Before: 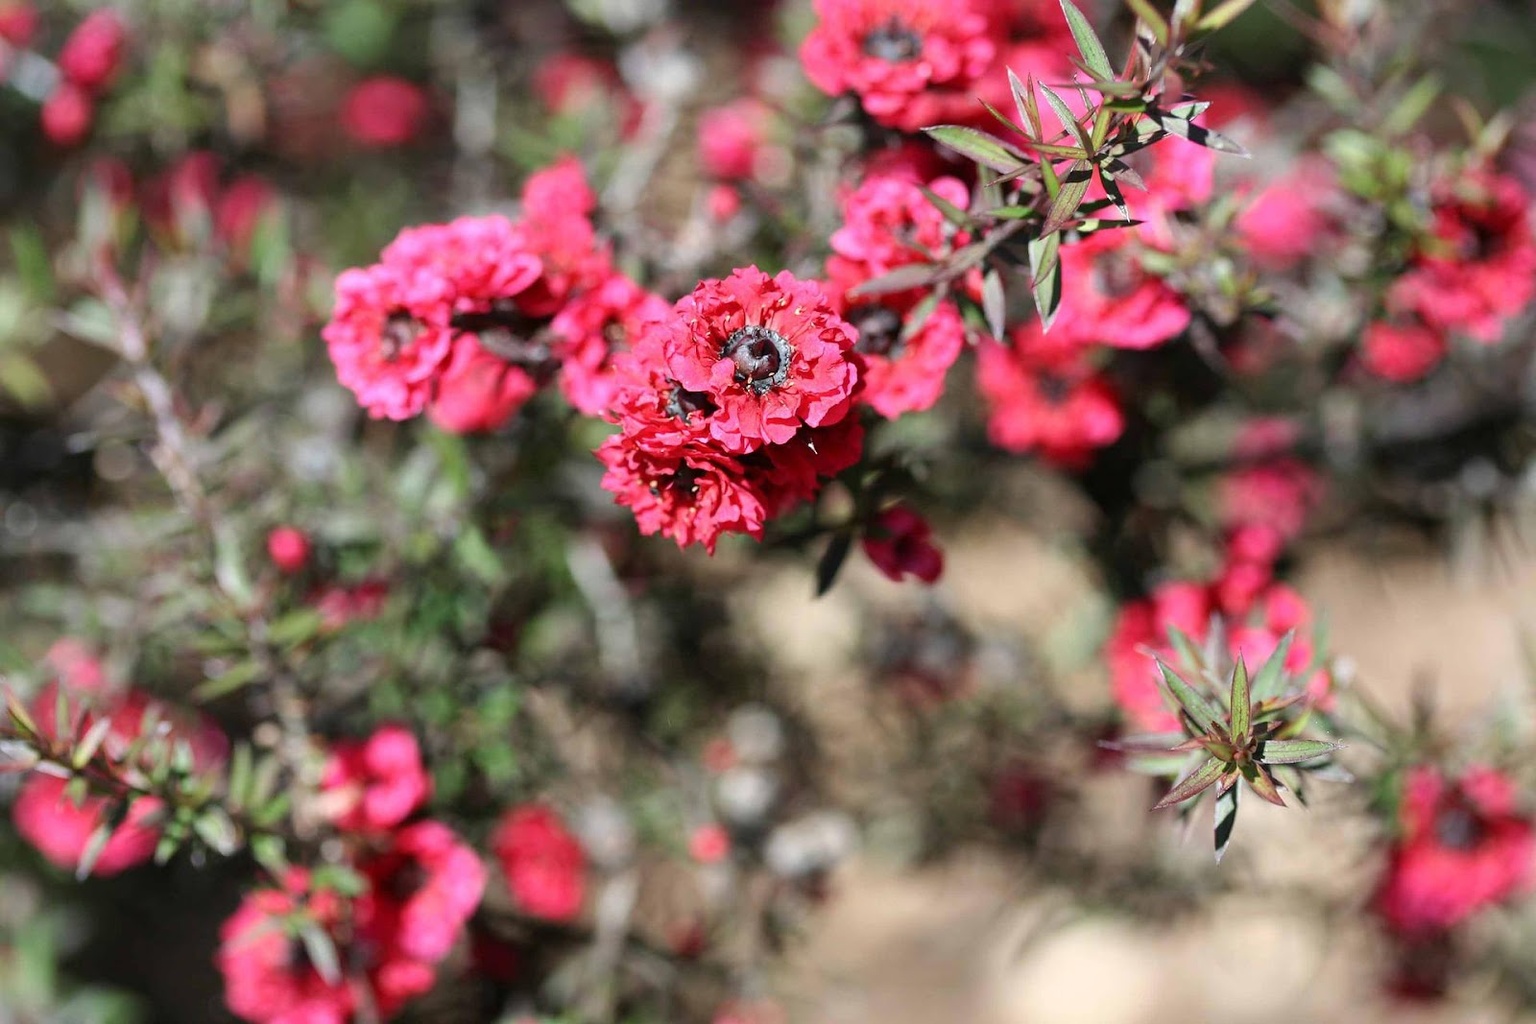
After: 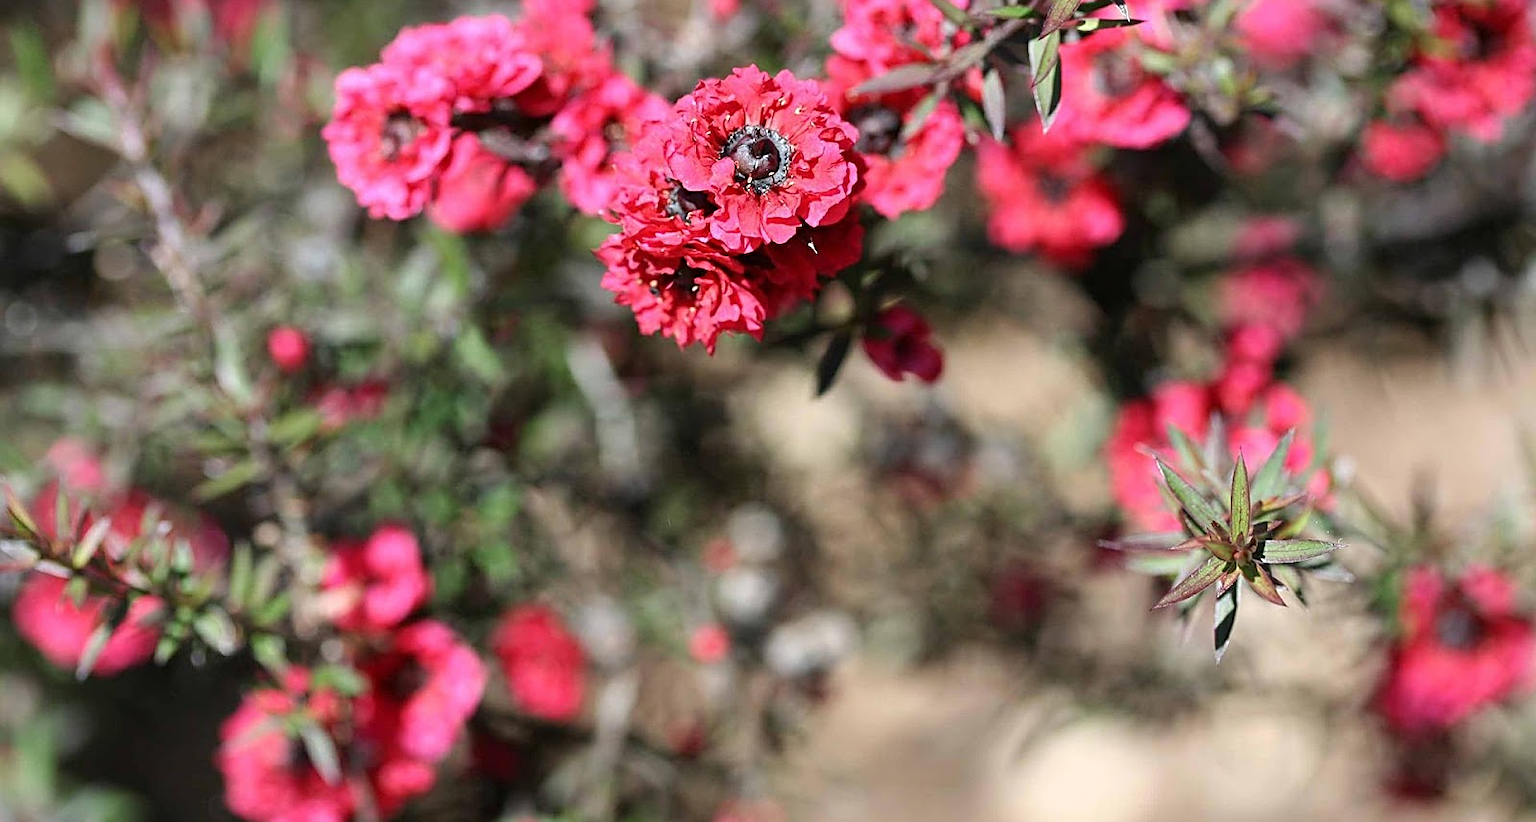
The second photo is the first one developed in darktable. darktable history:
sharpen: on, module defaults
crop and rotate: top 19.617%
